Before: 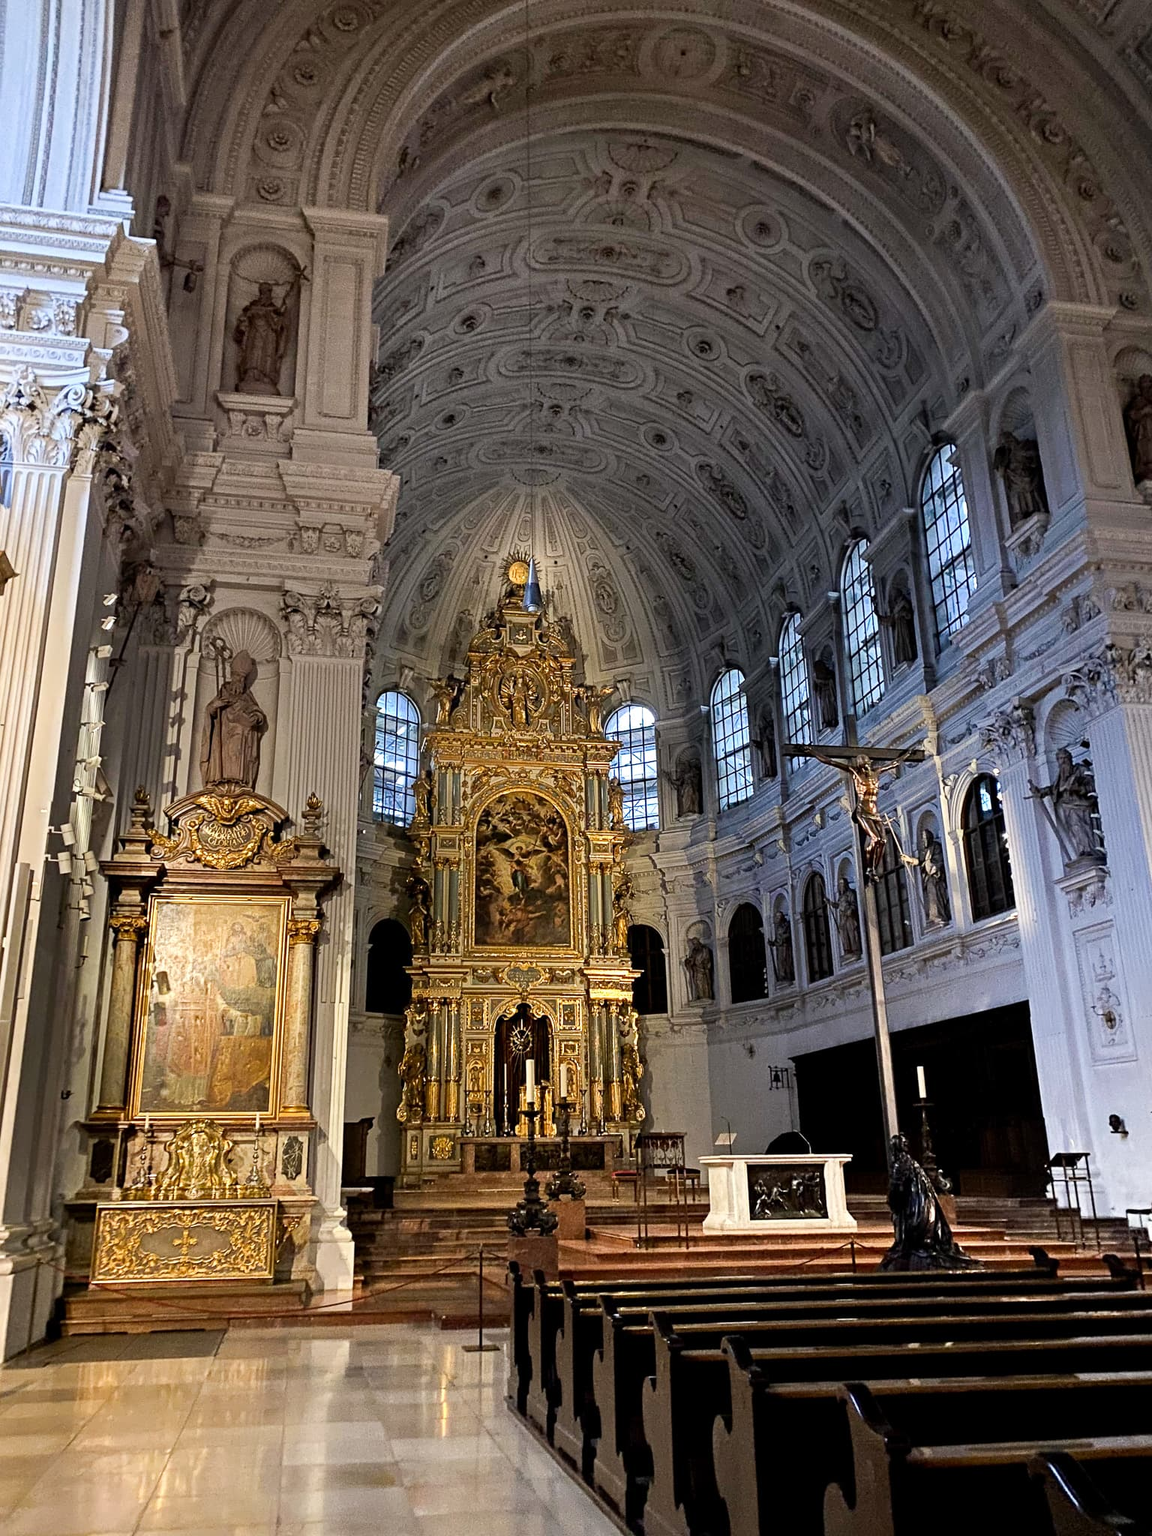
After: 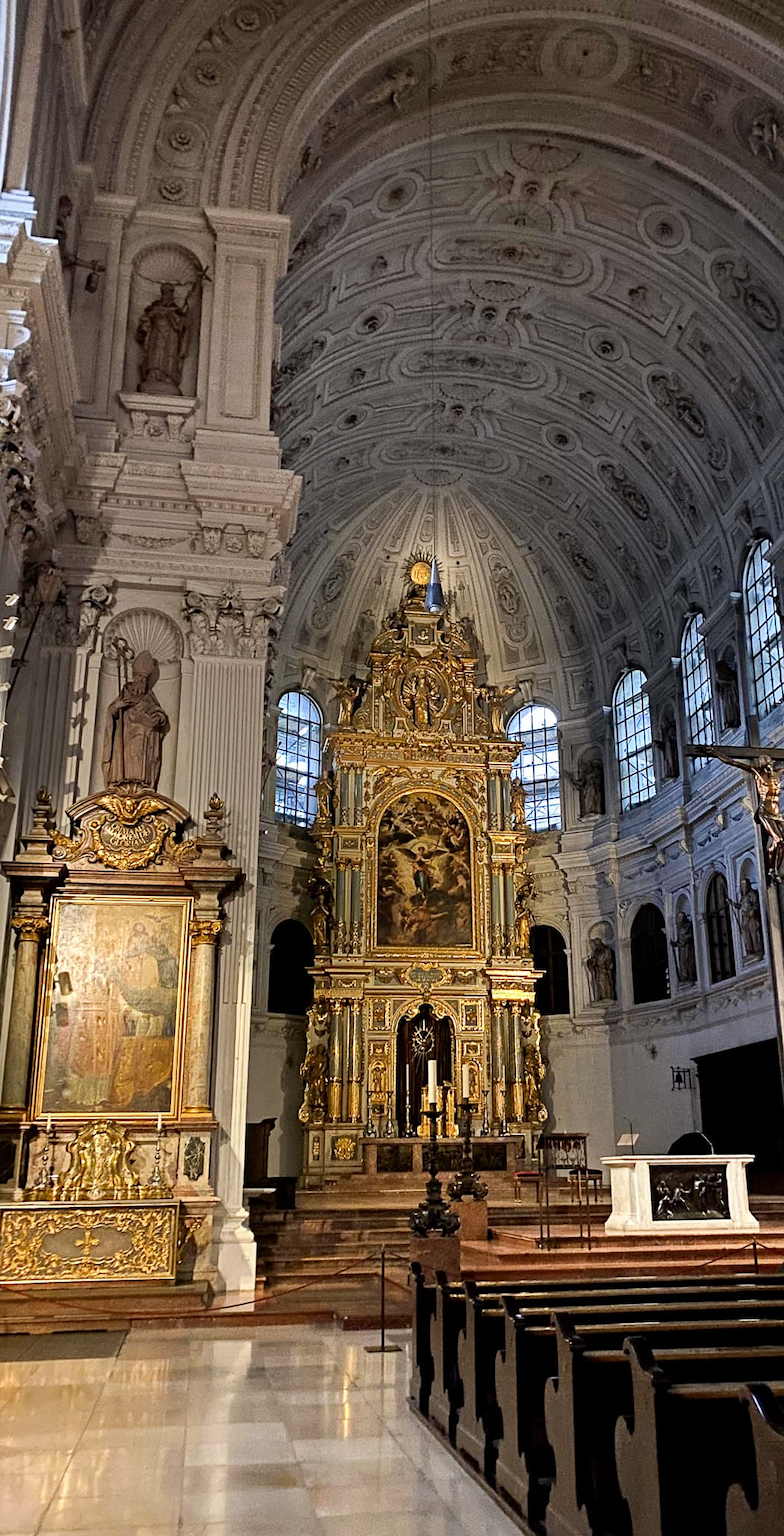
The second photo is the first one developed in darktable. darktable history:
crop and rotate: left 8.587%, right 23.307%
